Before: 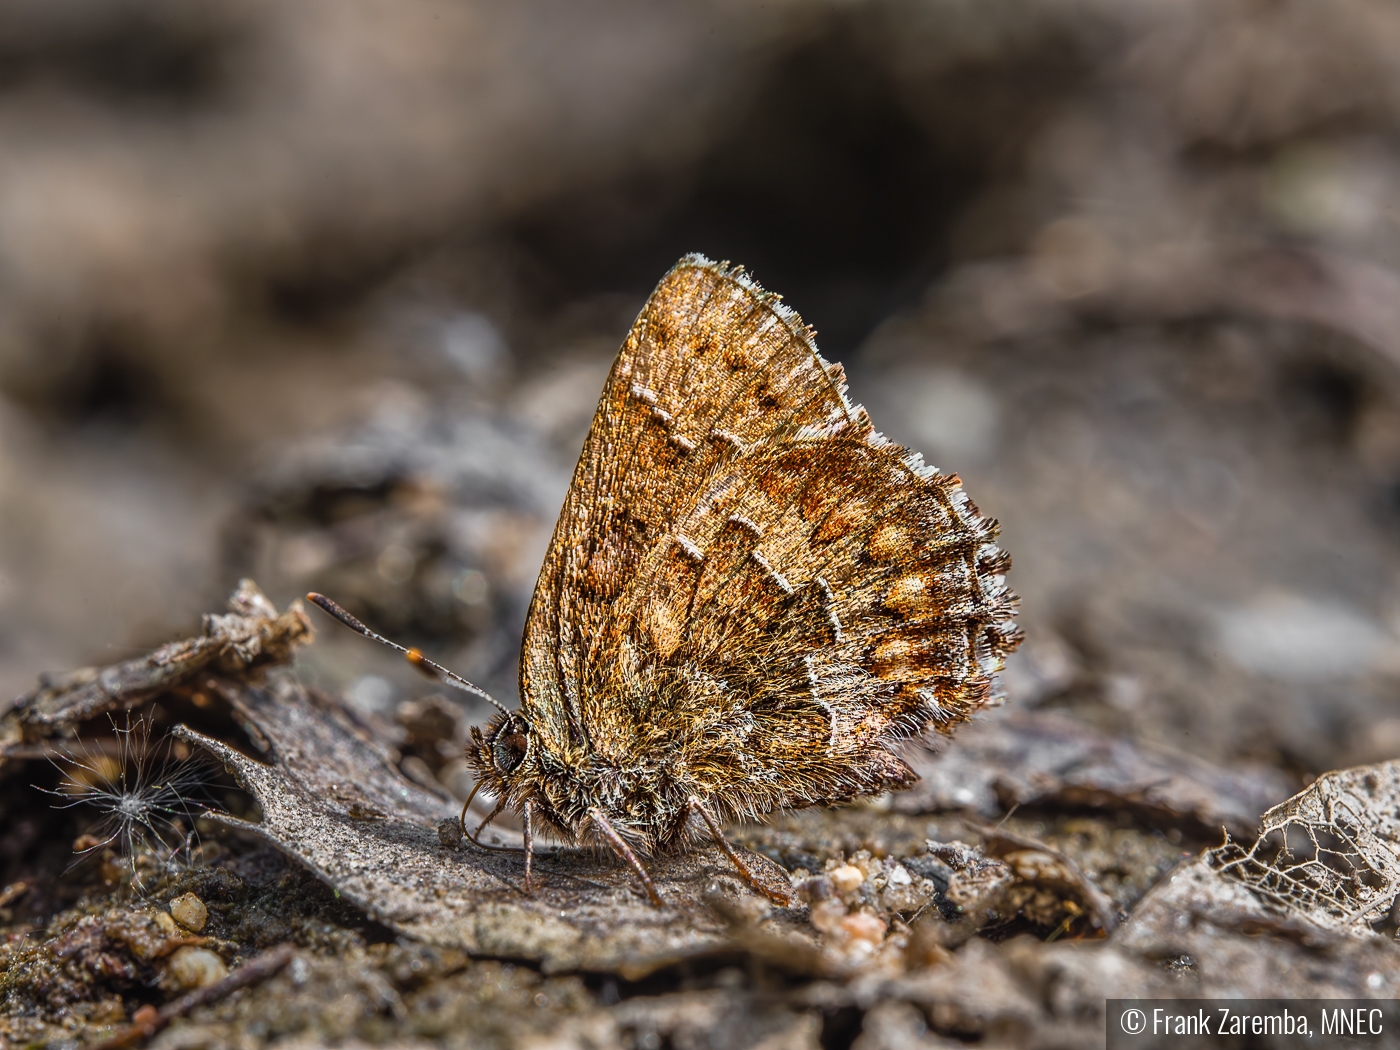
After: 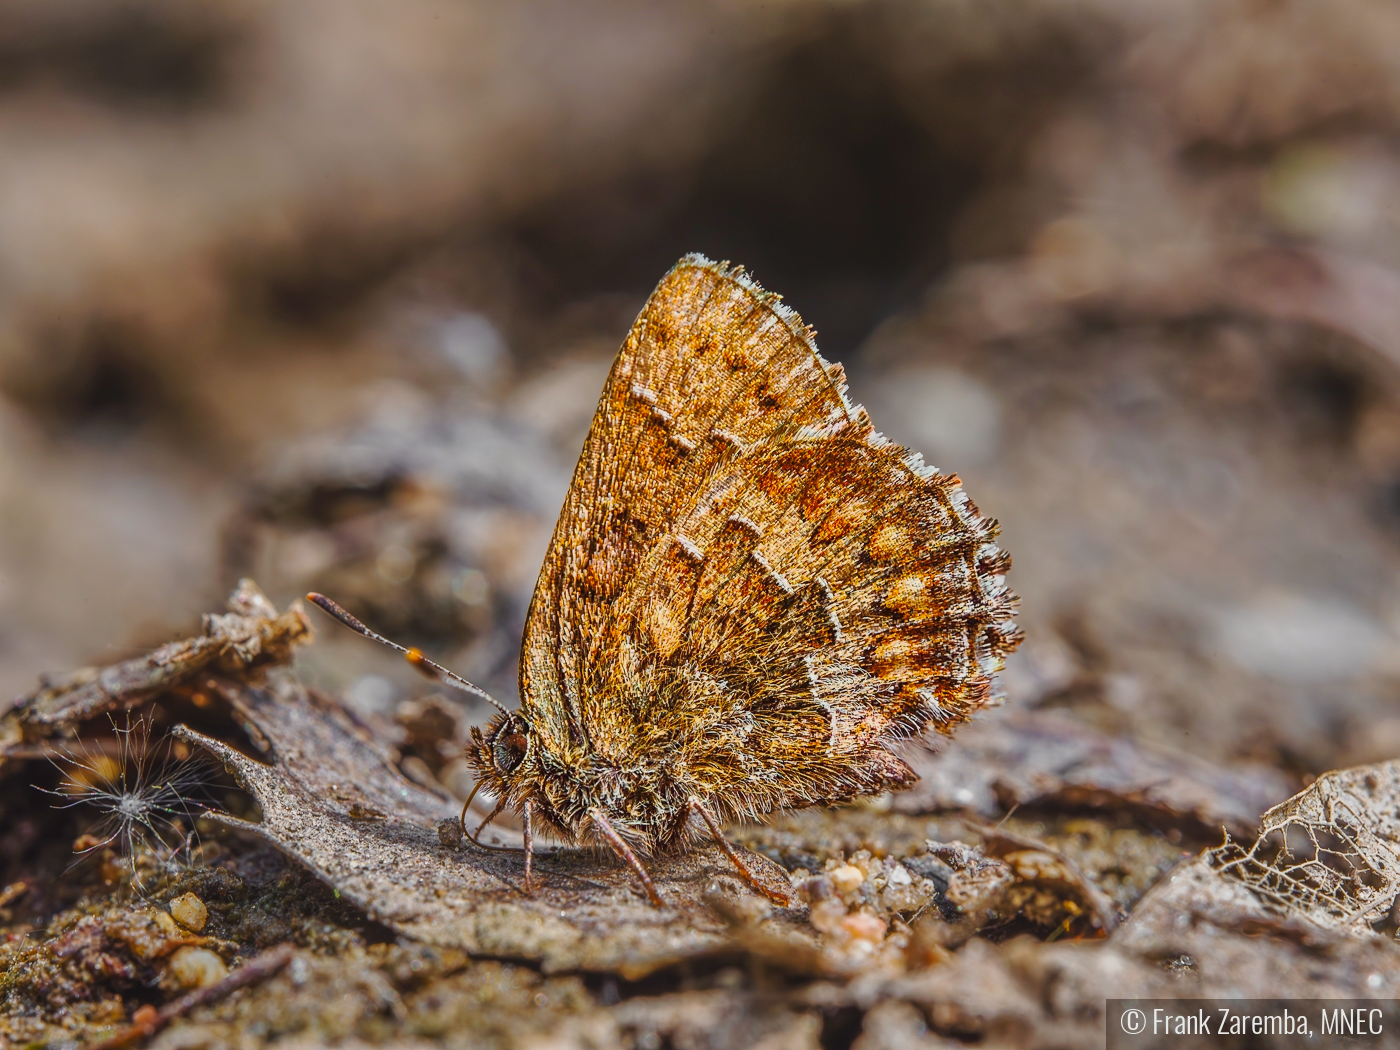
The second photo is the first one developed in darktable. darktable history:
color balance rgb: power › chroma 0.323%, power › hue 22.81°, perceptual saturation grading › global saturation 0.512%, global vibrance 24.359%, contrast -25.512%
exposure: exposure 0.299 EV, compensate exposure bias true, compensate highlight preservation false
tone curve: curves: ch0 [(0, 0.021) (0.059, 0.053) (0.212, 0.18) (0.337, 0.304) (0.495, 0.505) (0.725, 0.731) (0.89, 0.919) (1, 1)]; ch1 [(0, 0) (0.094, 0.081) (0.311, 0.282) (0.421, 0.417) (0.479, 0.475) (0.54, 0.55) (0.615, 0.65) (0.683, 0.688) (1, 1)]; ch2 [(0, 0) (0.257, 0.217) (0.44, 0.431) (0.498, 0.507) (0.603, 0.598) (1, 1)], preserve colors none
